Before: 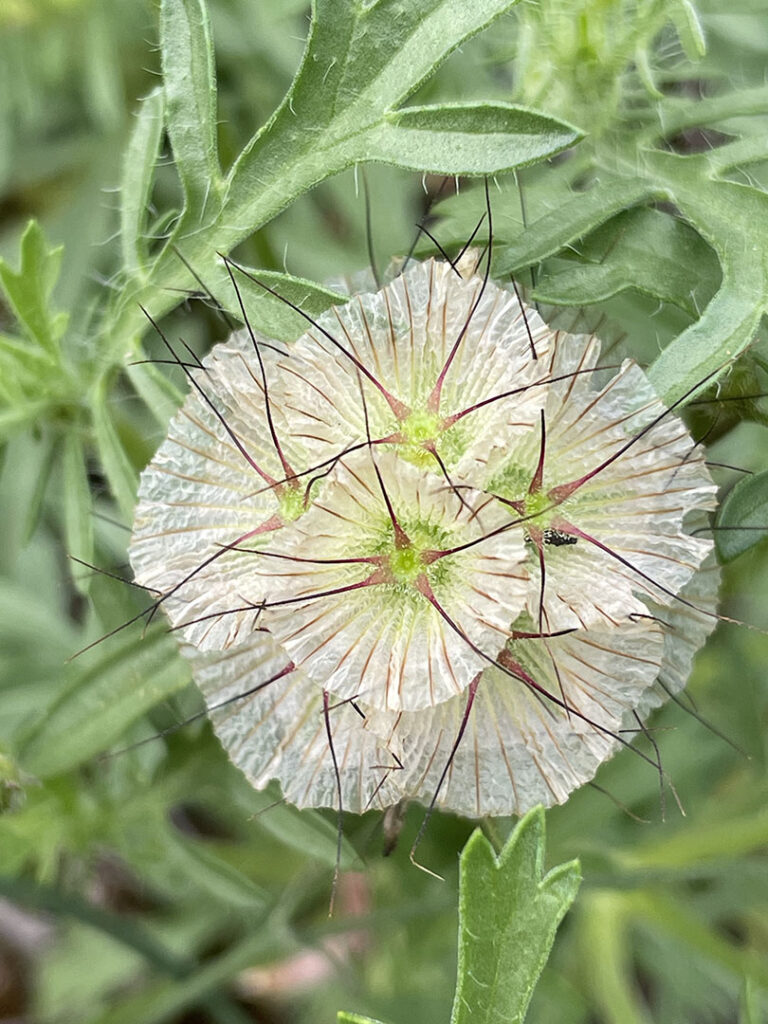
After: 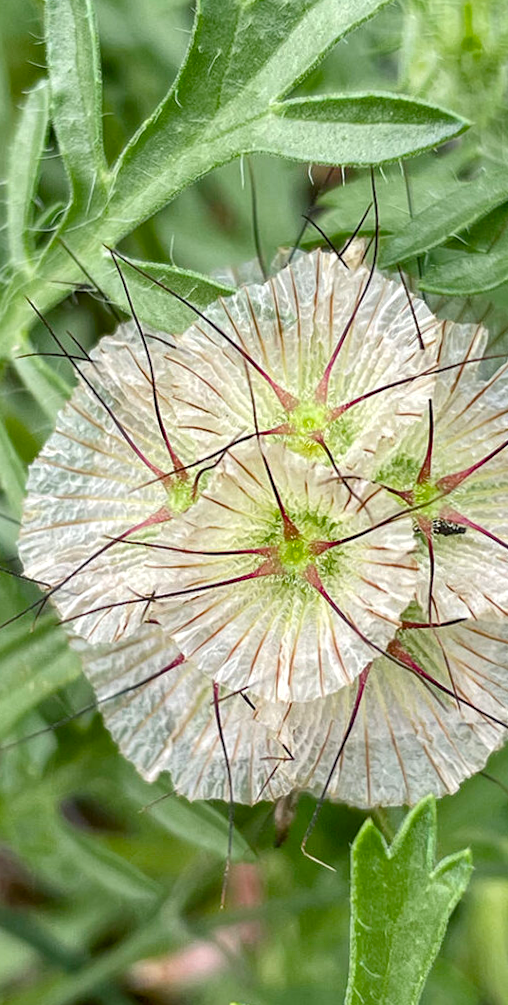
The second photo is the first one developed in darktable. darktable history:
crop and rotate: left 14.292%, right 19.041%
shadows and highlights: radius 125.46, shadows 30.51, highlights -30.51, low approximation 0.01, soften with gaussian
rotate and perspective: rotation -0.45°, automatic cropping original format, crop left 0.008, crop right 0.992, crop top 0.012, crop bottom 0.988
local contrast: highlights 100%, shadows 100%, detail 120%, midtone range 0.2
color balance rgb: perceptual saturation grading › global saturation 20%, perceptual saturation grading › highlights -25%, perceptual saturation grading › shadows 25%
